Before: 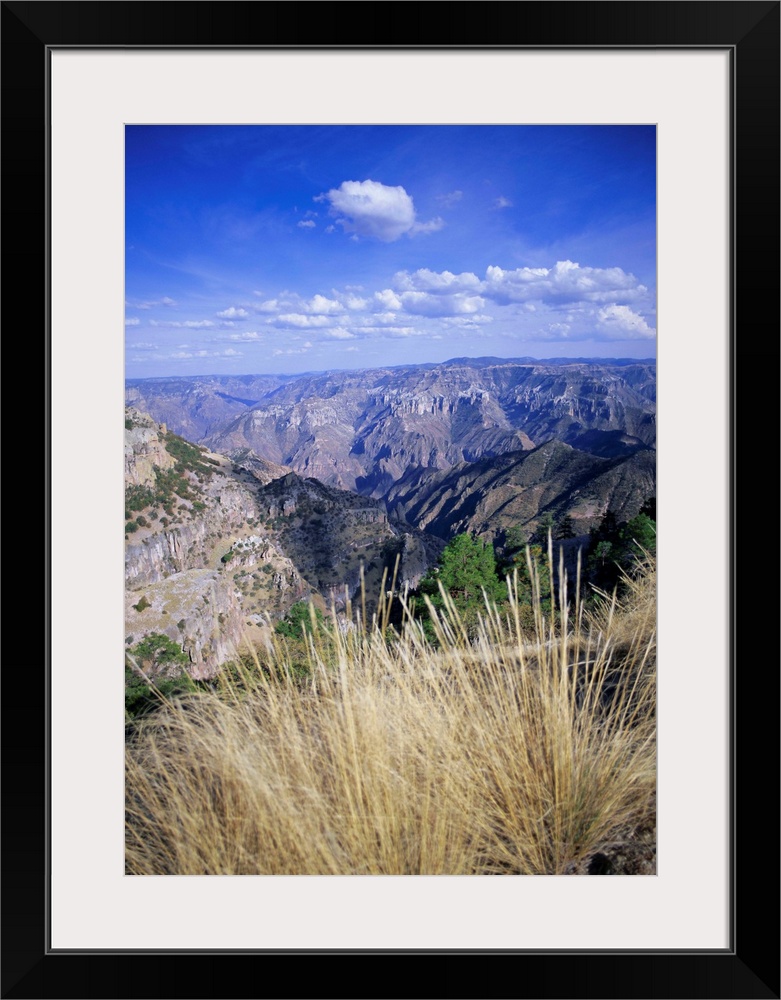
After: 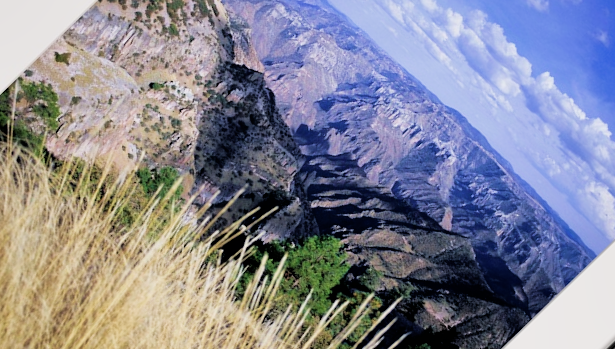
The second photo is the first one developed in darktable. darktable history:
crop and rotate: angle -45.95°, top 16.378%, right 0.937%, bottom 11.629%
filmic rgb: black relative exposure -5 EV, white relative exposure 3.49 EV, hardness 3.19, contrast 1.187, highlights saturation mix -49.55%
shadows and highlights: highlights color adjustment 73.66%, soften with gaussian
velvia: on, module defaults
exposure: exposure 0.299 EV, compensate highlight preservation false
